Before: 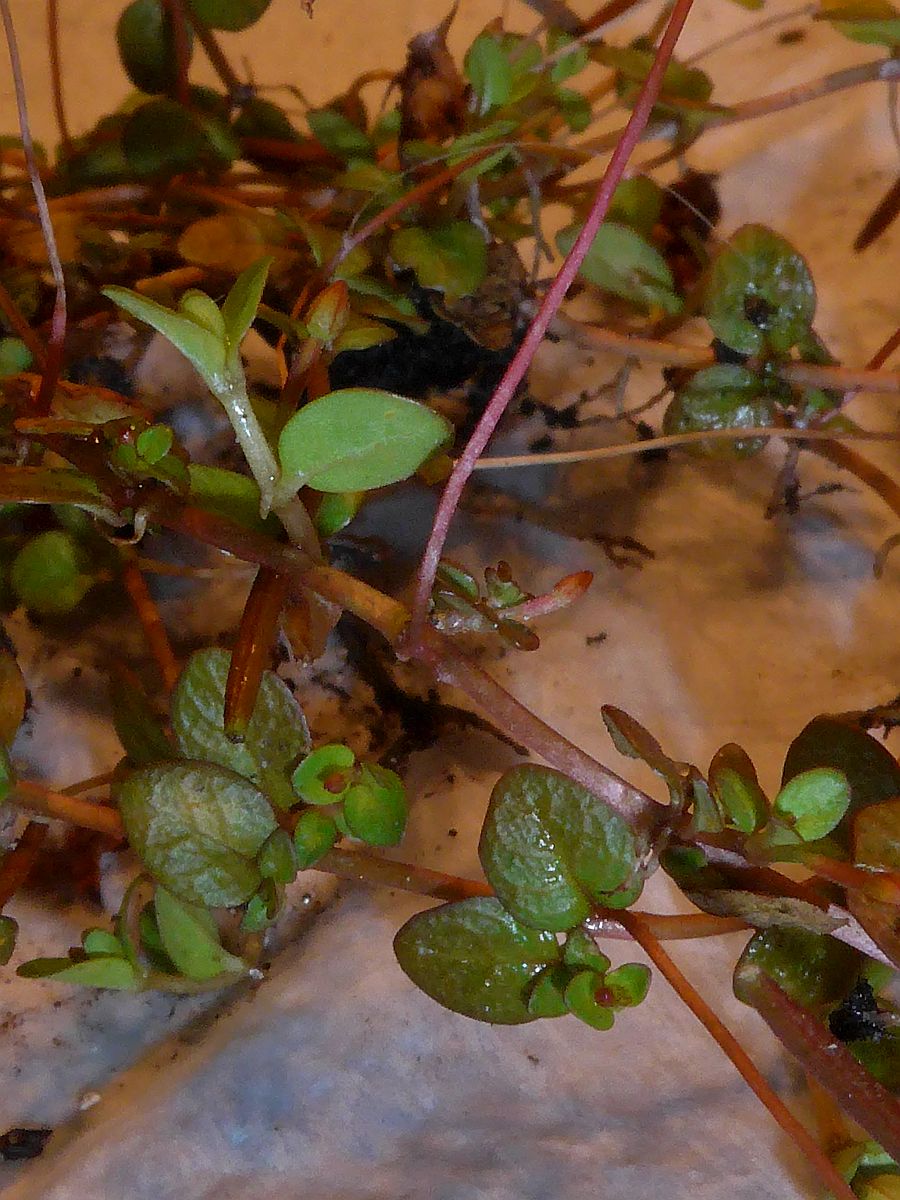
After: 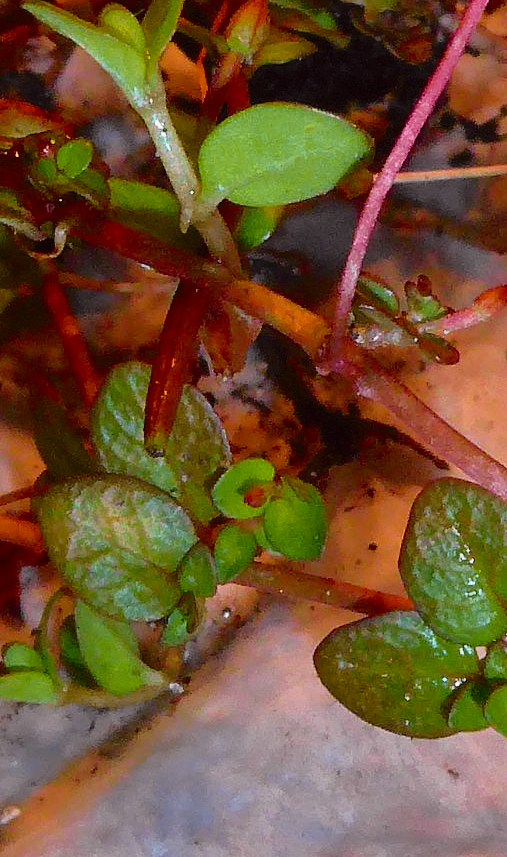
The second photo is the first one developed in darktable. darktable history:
tone curve: curves: ch0 [(0, 0.012) (0.144, 0.137) (0.326, 0.386) (0.489, 0.573) (0.656, 0.763) (0.849, 0.902) (1, 0.974)]; ch1 [(0, 0) (0.366, 0.367) (0.475, 0.453) (0.487, 0.501) (0.519, 0.527) (0.544, 0.579) (0.562, 0.619) (0.622, 0.694) (1, 1)]; ch2 [(0, 0) (0.333, 0.346) (0.375, 0.375) (0.424, 0.43) (0.476, 0.492) (0.502, 0.503) (0.533, 0.541) (0.572, 0.615) (0.605, 0.656) (0.641, 0.709) (1, 1)], color space Lab, independent channels, preserve colors none
crop: left 8.966%, top 23.852%, right 34.699%, bottom 4.703%
